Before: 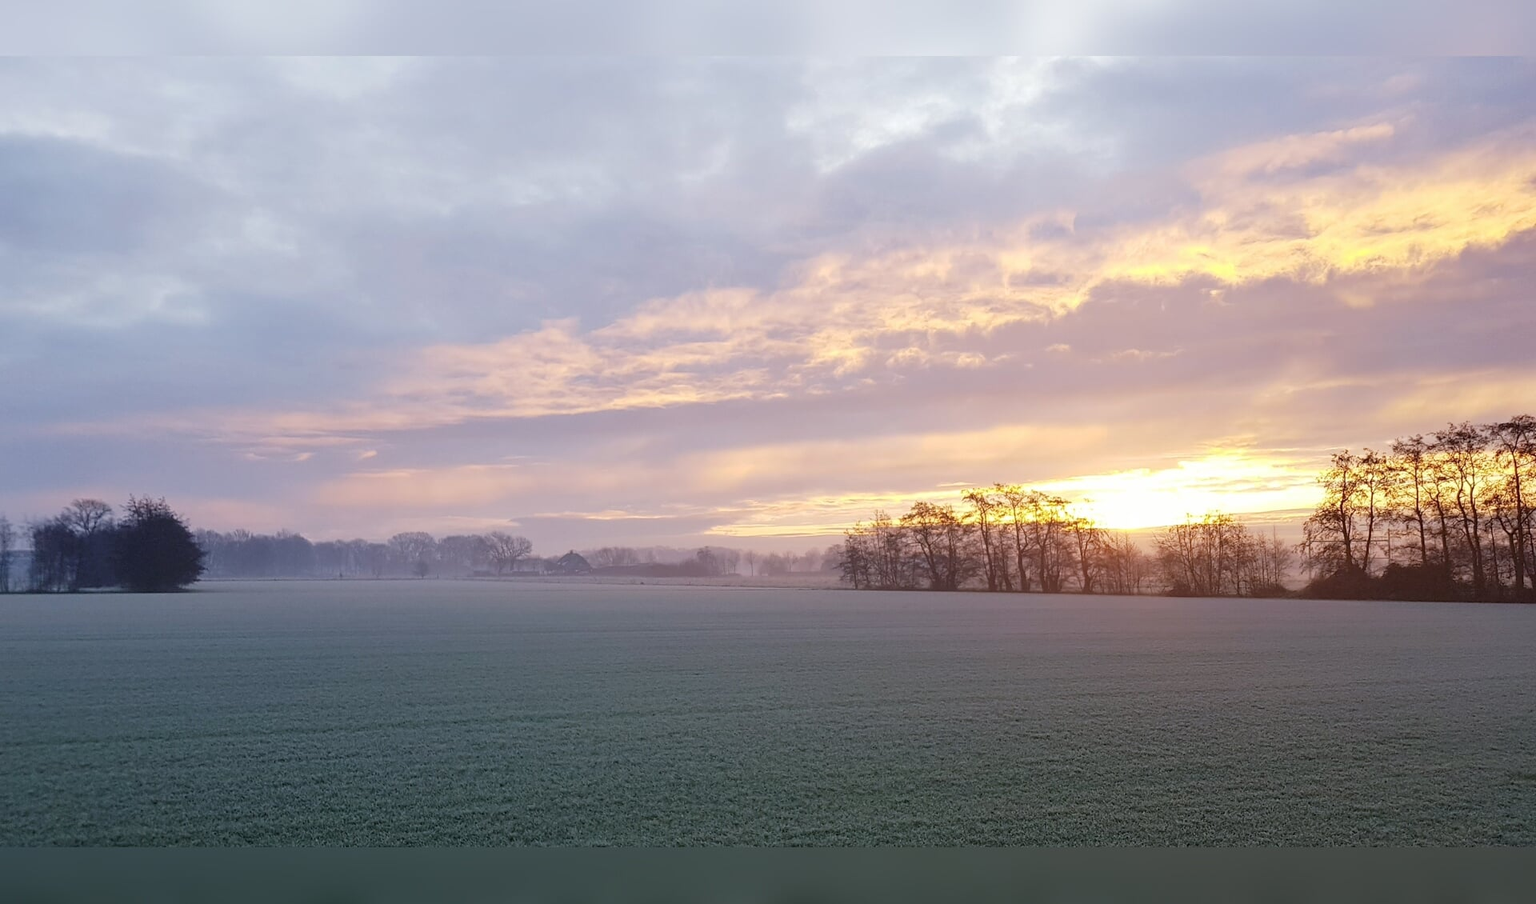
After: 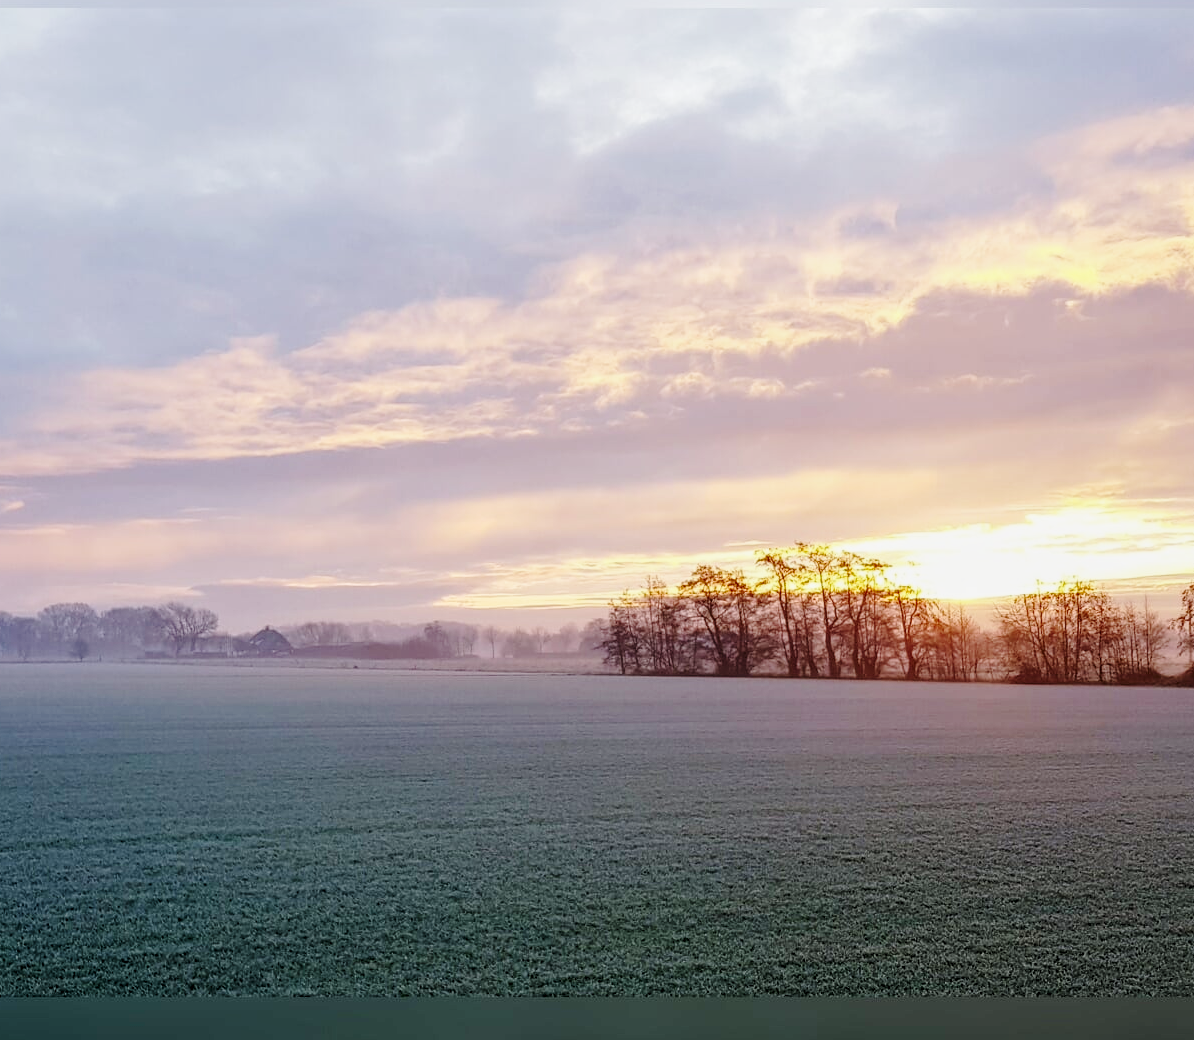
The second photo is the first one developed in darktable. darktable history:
local contrast: on, module defaults
base curve: curves: ch0 [(0, 0) (0.028, 0.03) (0.121, 0.232) (0.46, 0.748) (0.859, 0.968) (1, 1)], preserve colors none
levels: levels [0.018, 0.493, 1]
crop and rotate: left 23.324%, top 5.639%, right 14.451%, bottom 2.317%
exposure: black level correction 0.009, exposure -0.651 EV, compensate highlight preservation false
